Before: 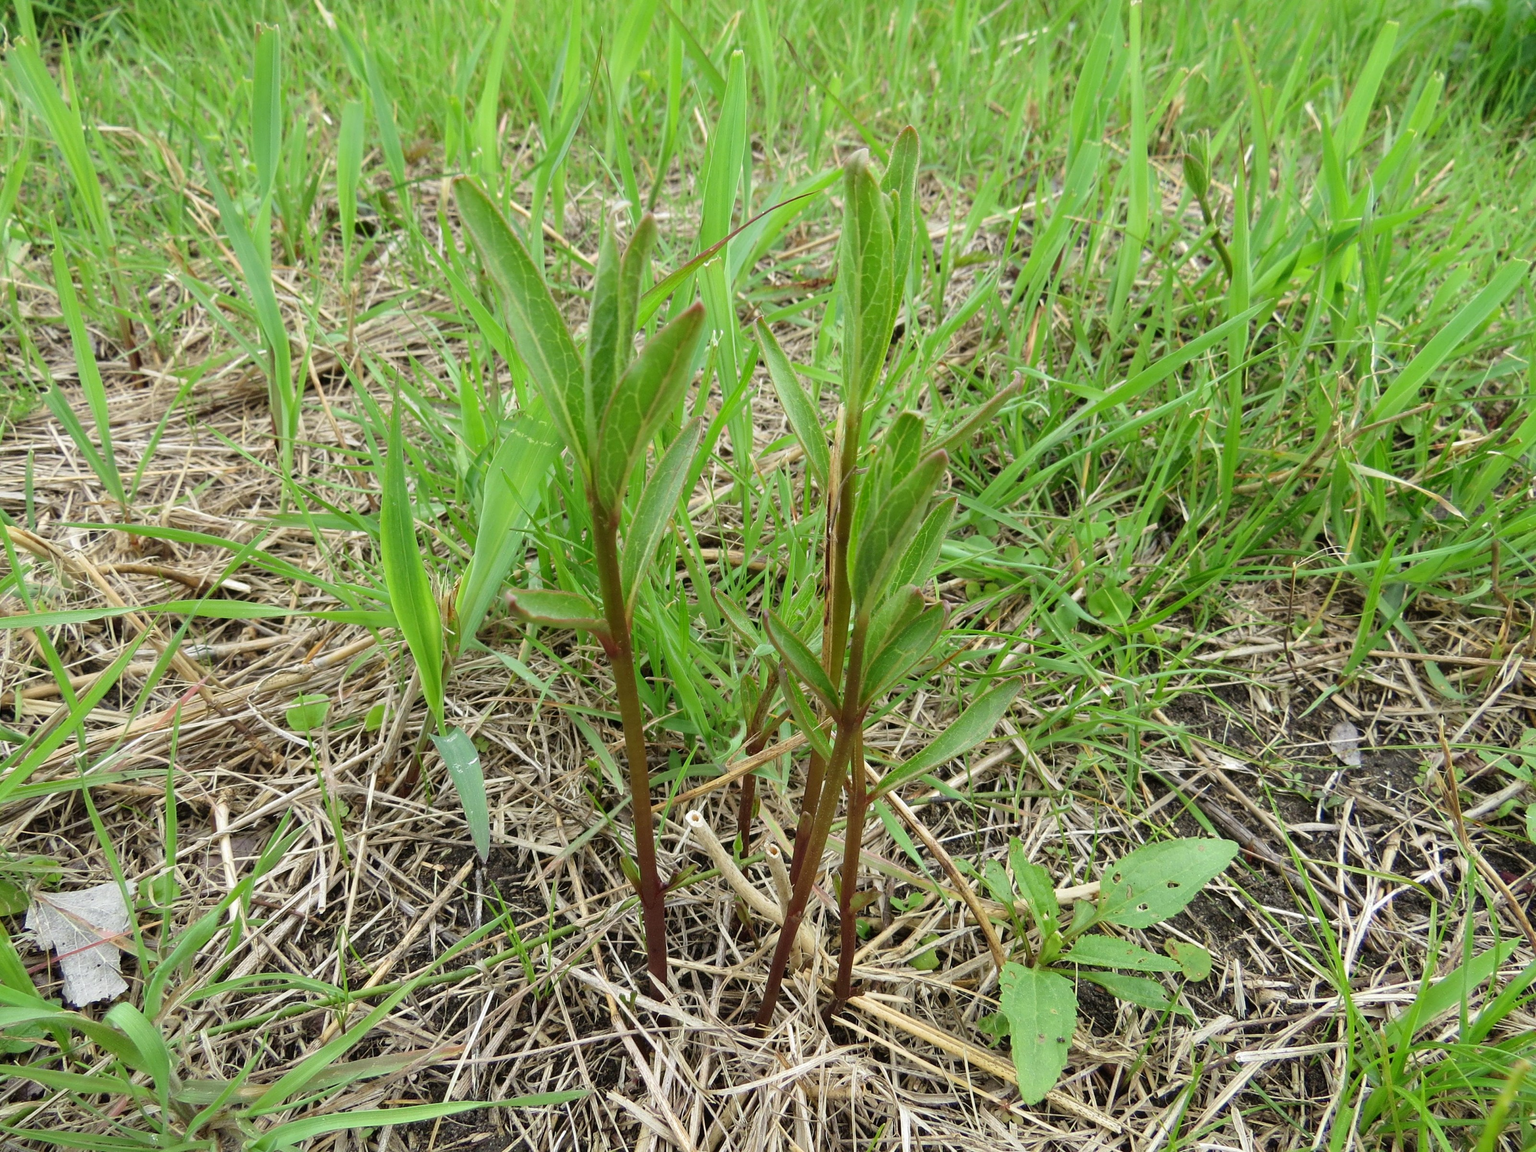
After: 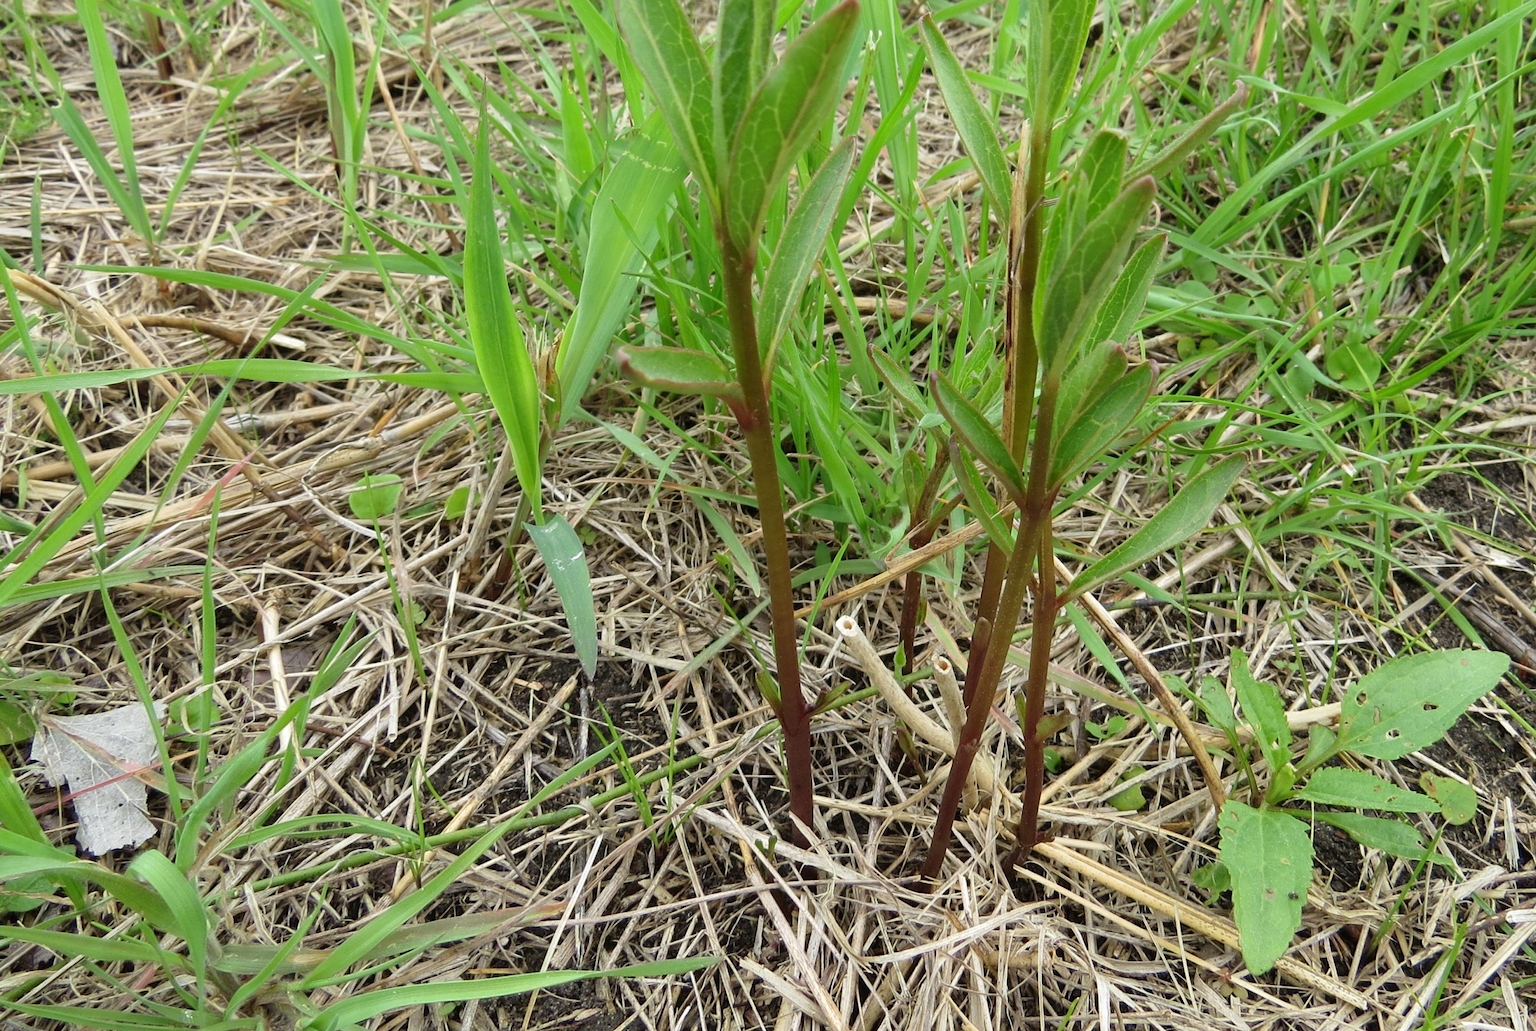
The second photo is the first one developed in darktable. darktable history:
color balance rgb: on, module defaults
crop: top 26.531%, right 17.959%
